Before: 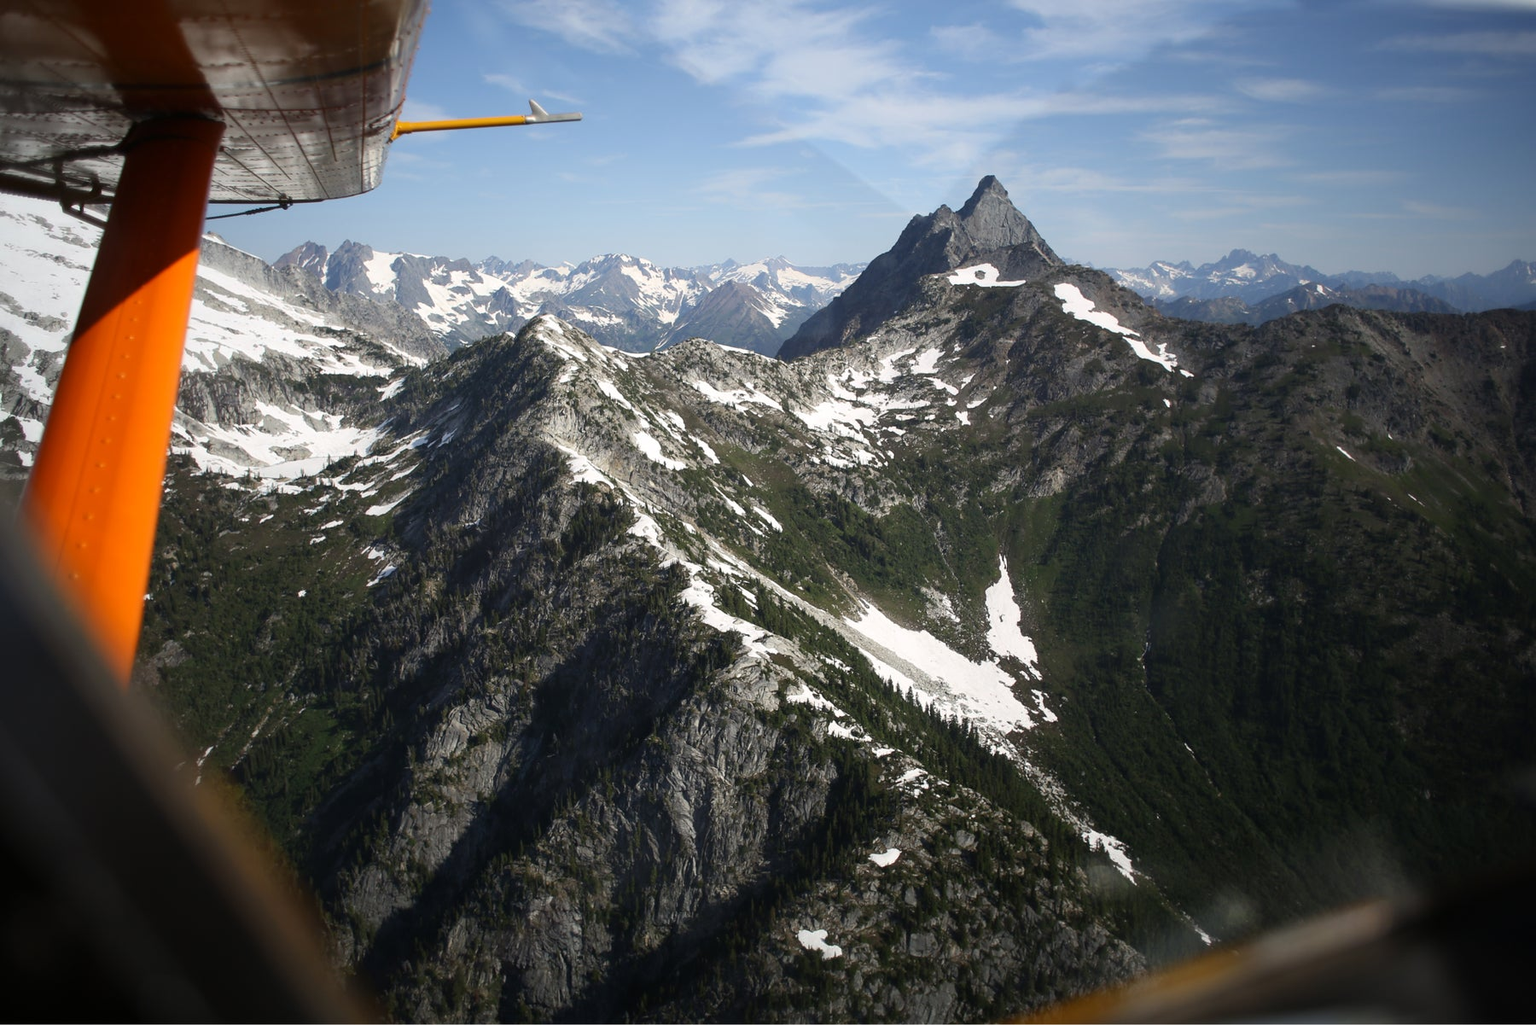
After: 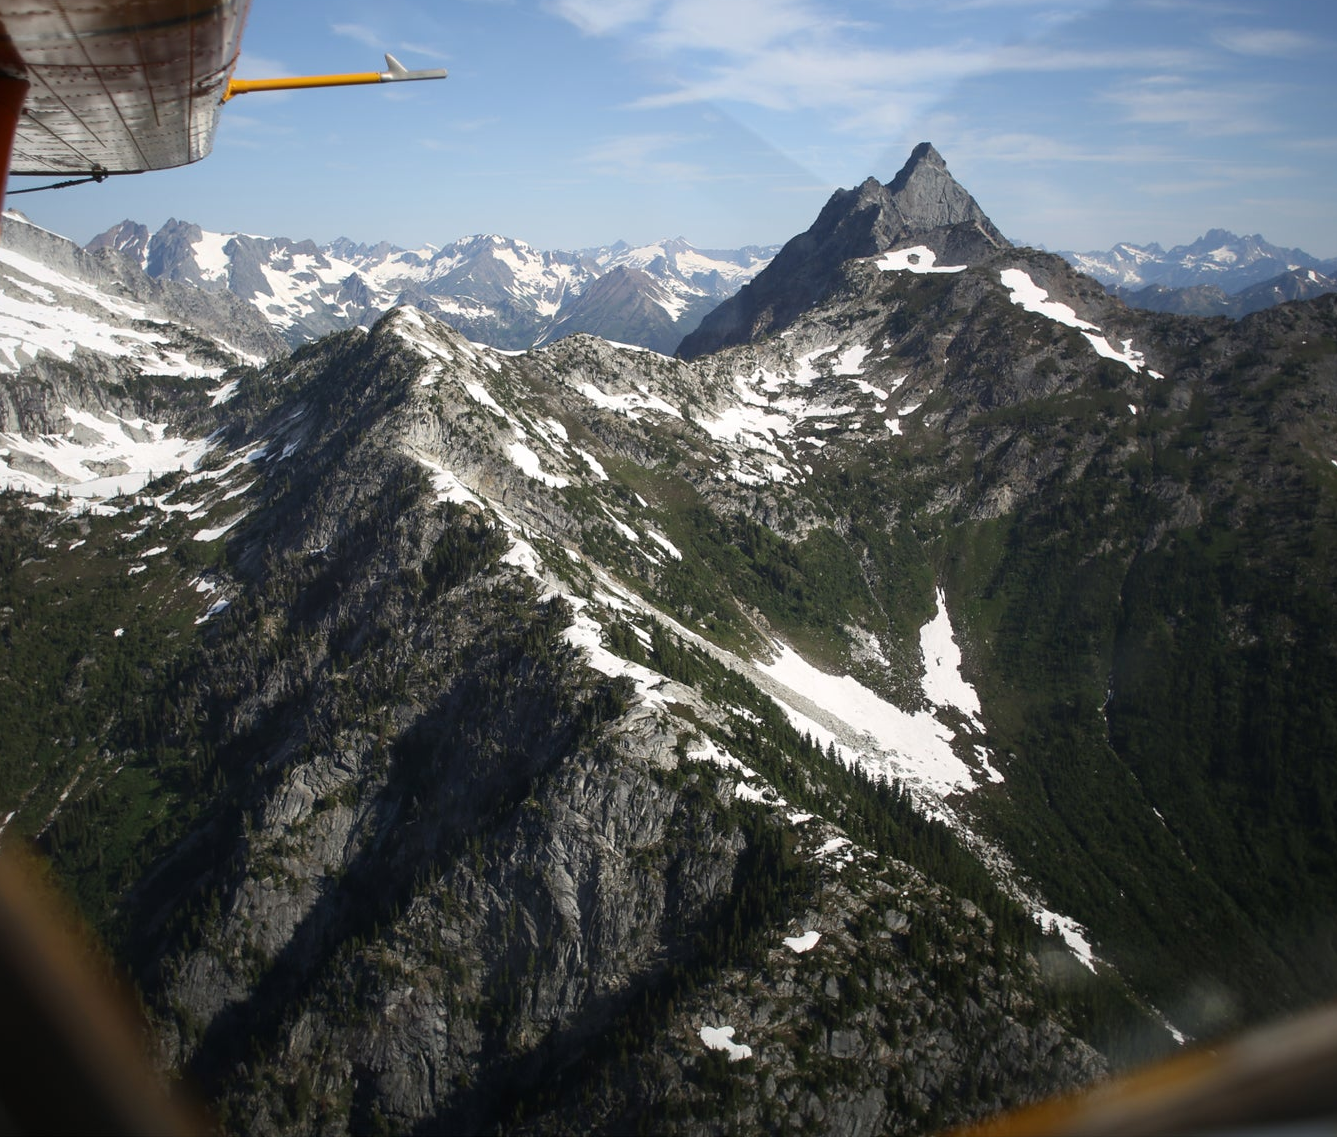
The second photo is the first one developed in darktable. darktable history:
crop and rotate: left 13.101%, top 5.274%, right 12.595%
